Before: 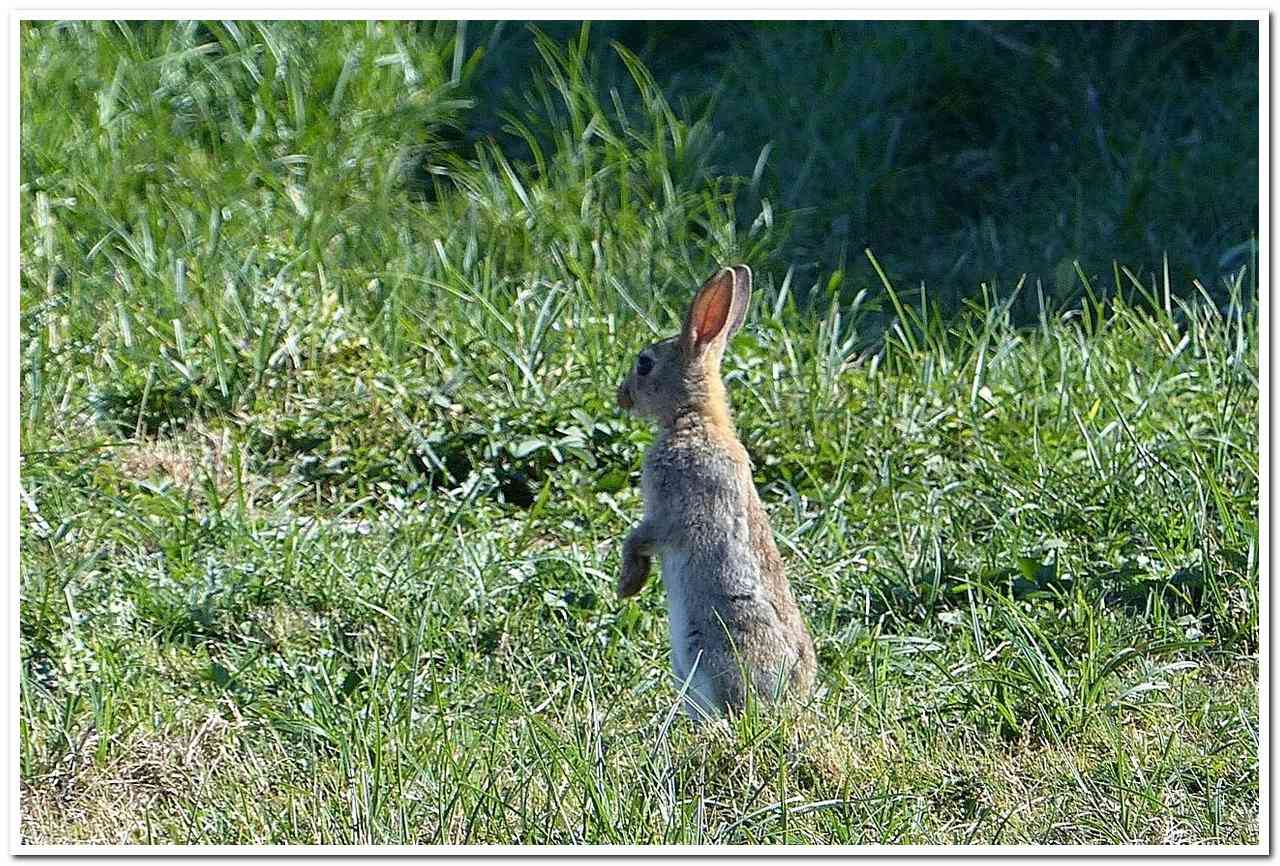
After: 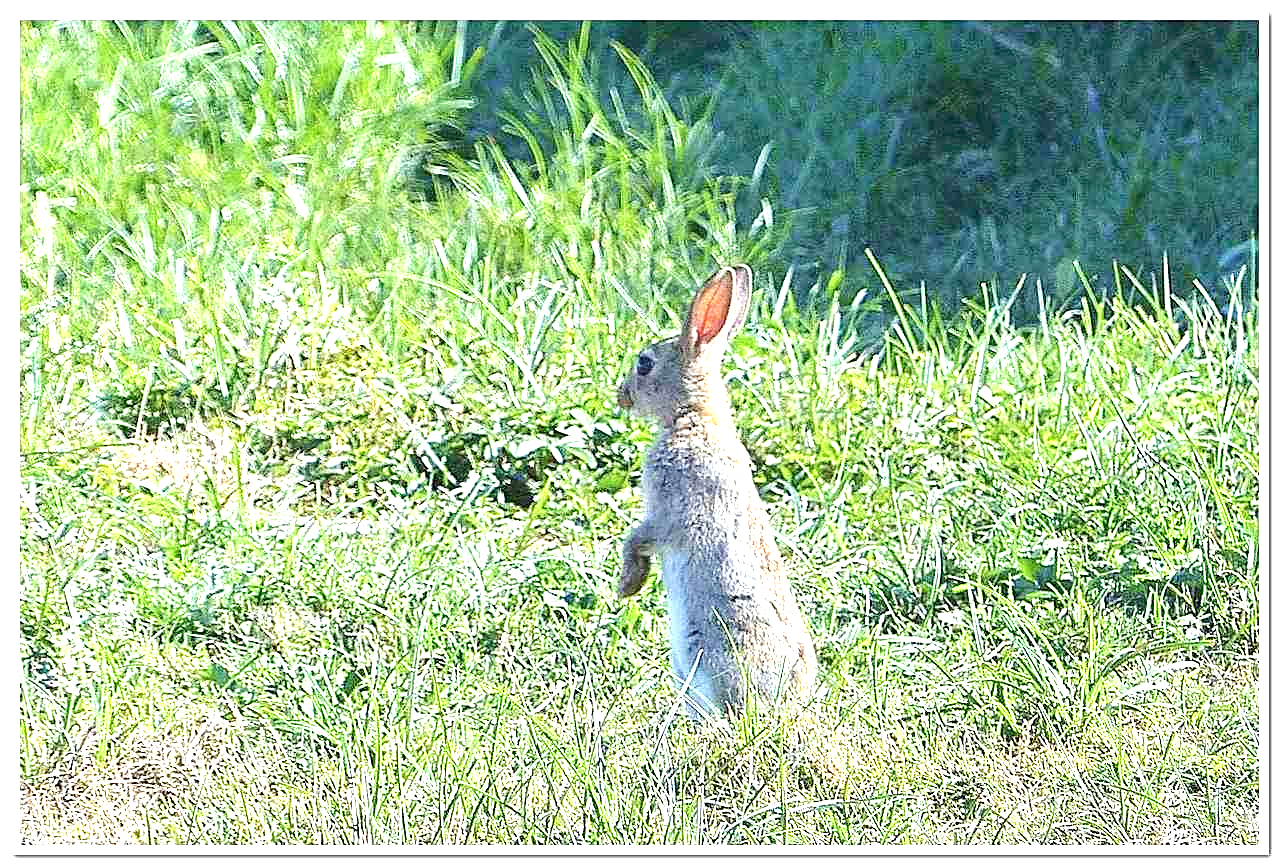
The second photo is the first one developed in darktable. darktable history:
exposure: black level correction 0, exposure 1.356 EV, compensate exposure bias true, compensate highlight preservation false
tone curve: curves: ch0 [(0, 0) (0.003, 0.003) (0.011, 0.011) (0.025, 0.025) (0.044, 0.045) (0.069, 0.07) (0.1, 0.1) (0.136, 0.137) (0.177, 0.179) (0.224, 0.226) (0.277, 0.279) (0.335, 0.338) (0.399, 0.402) (0.468, 0.472) (0.543, 0.547) (0.623, 0.628) (0.709, 0.715) (0.801, 0.807) (0.898, 0.902) (1, 1)], color space Lab, independent channels, preserve colors none
shadows and highlights: shadows 43.11, highlights 7.41
tone equalizer: -8 EV 1.03 EV, -7 EV 0.978 EV, -6 EV 0.969 EV, -5 EV 0.97 EV, -4 EV 1.02 EV, -3 EV 0.724 EV, -2 EV 0.525 EV, -1 EV 0.271 EV, edges refinement/feathering 500, mask exposure compensation -1.57 EV, preserve details no
contrast brightness saturation: saturation -0.052
sharpen: on, module defaults
